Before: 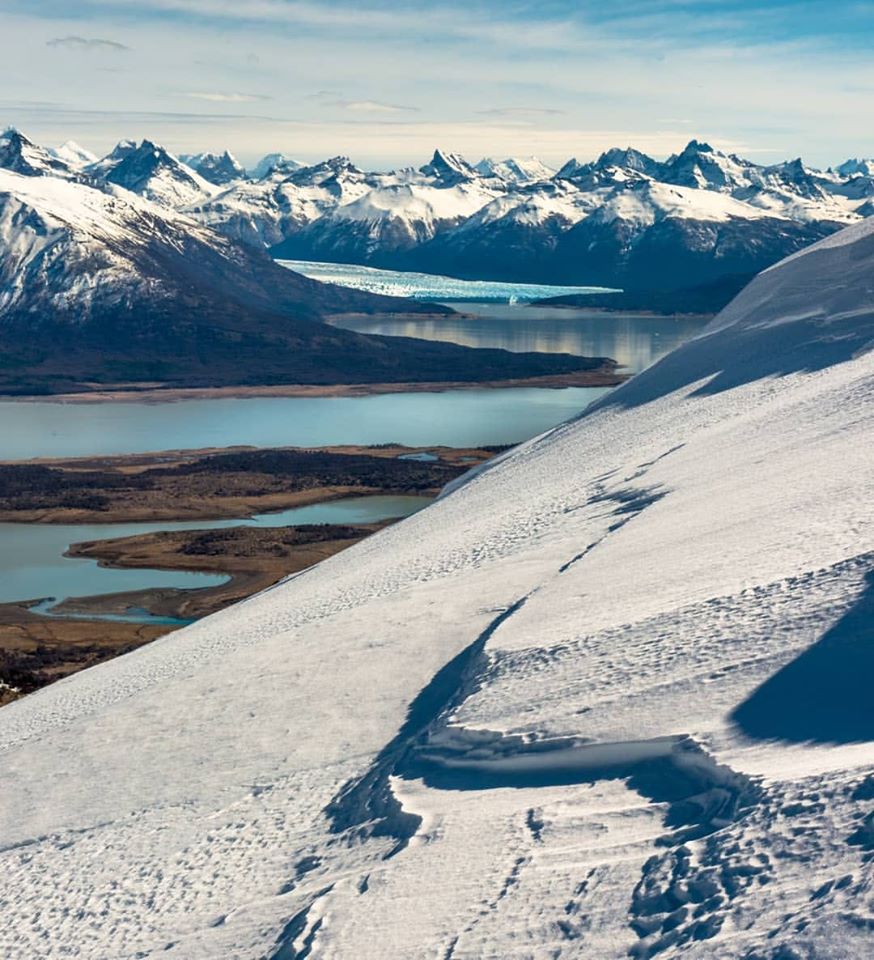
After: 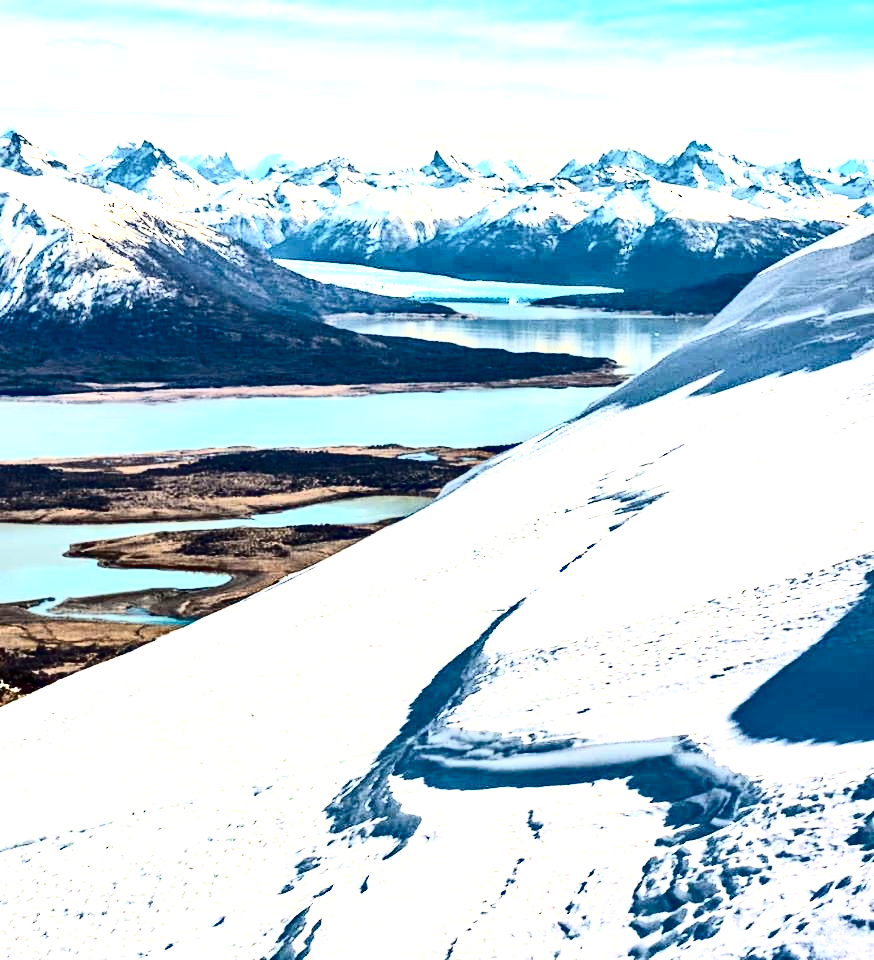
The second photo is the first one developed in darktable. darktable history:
haze removal: strength 0.279, distance 0.257, compatibility mode true
exposure: black level correction 0, exposure 1.701 EV, compensate highlight preservation false
contrast brightness saturation: contrast 0.489, saturation -0.098
color correction: highlights b* 2.98
